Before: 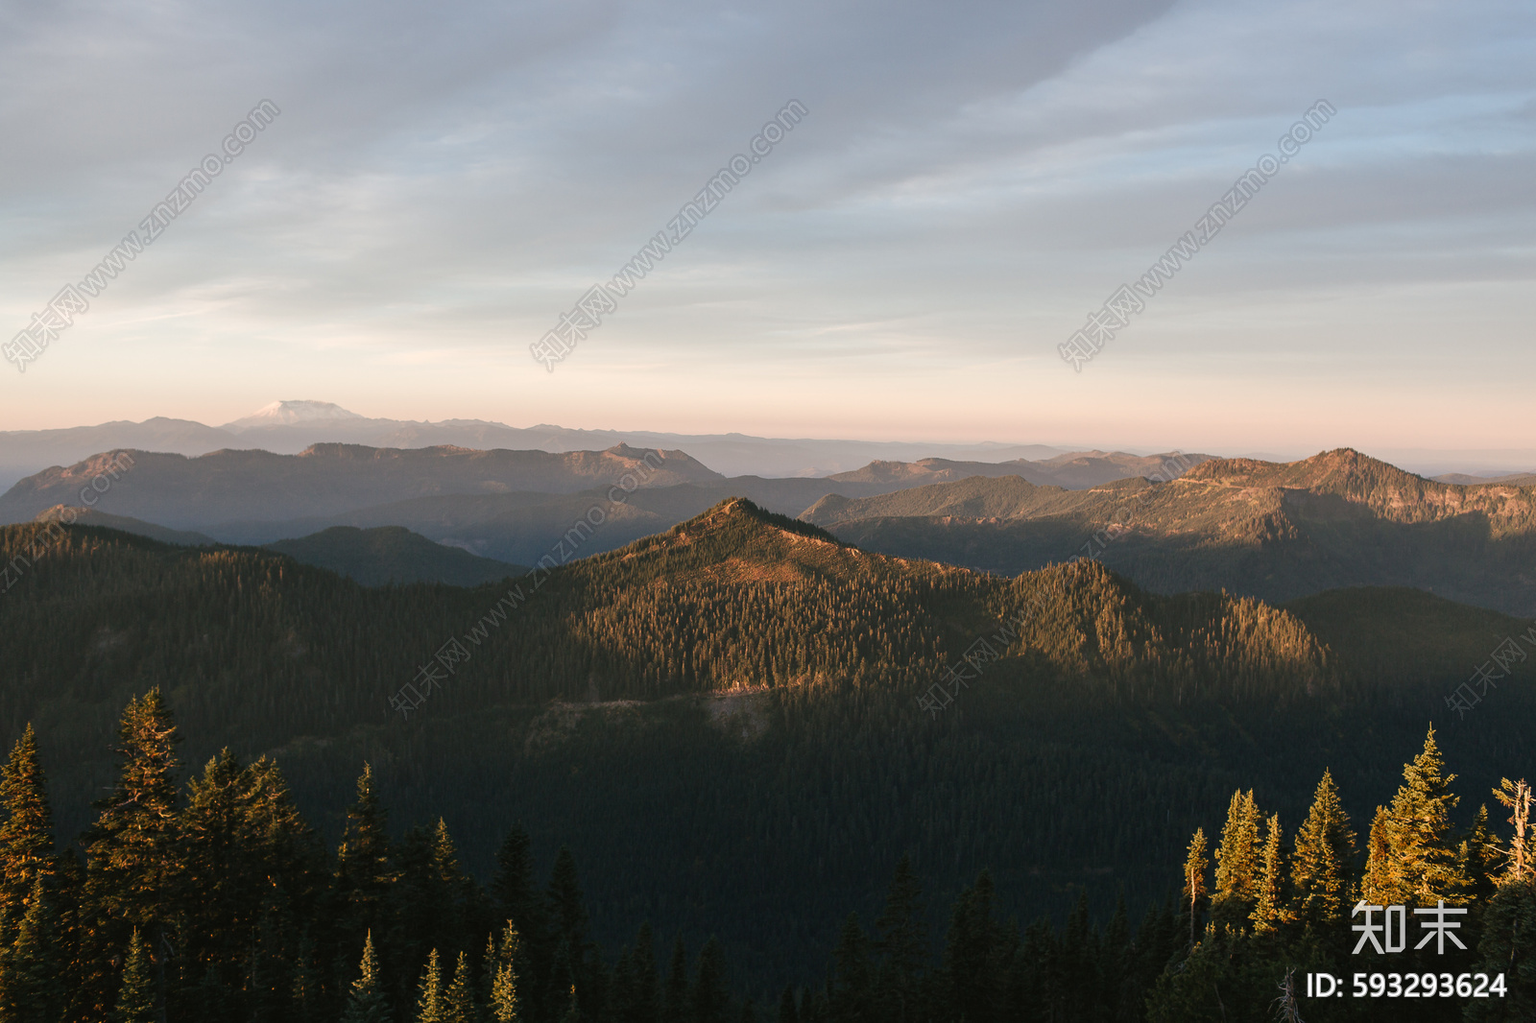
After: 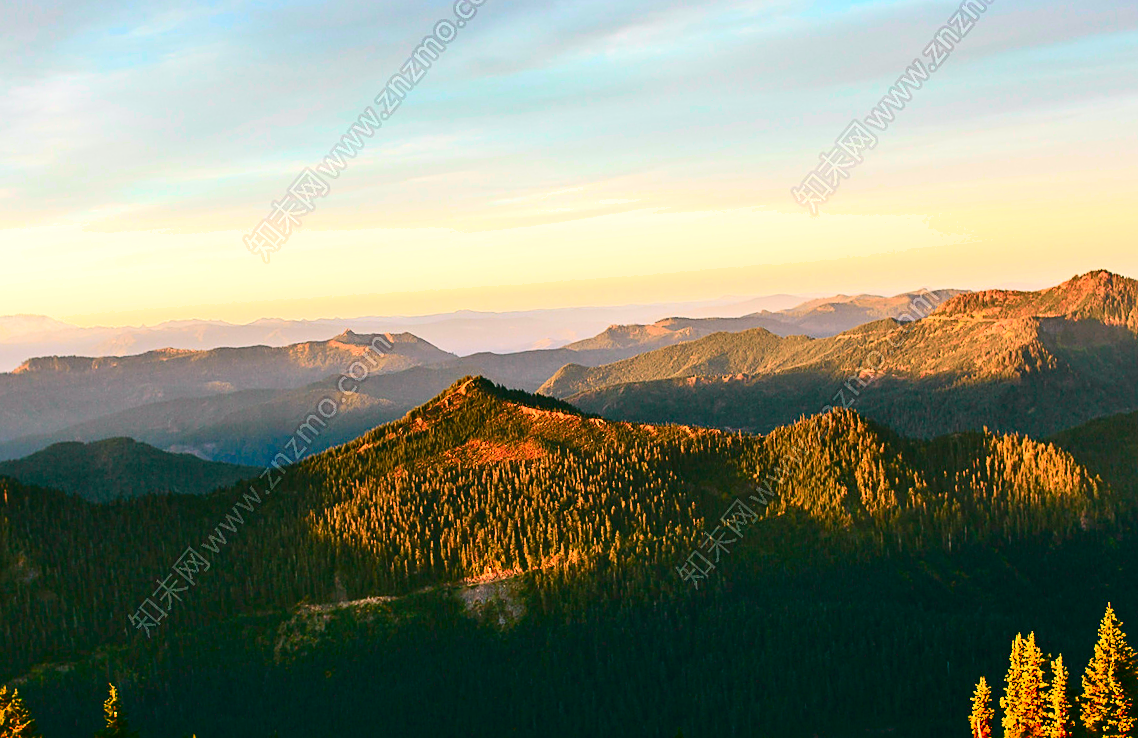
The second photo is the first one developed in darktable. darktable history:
color contrast: green-magenta contrast 1.2, blue-yellow contrast 1.2
exposure: exposure 0.6 EV, compensate highlight preservation false
contrast brightness saturation: contrast 0.12, brightness -0.12, saturation 0.2
rotate and perspective: rotation -5°, crop left 0.05, crop right 0.952, crop top 0.11, crop bottom 0.89
sharpen: on, module defaults
crop: left 16.768%, top 8.653%, right 8.362%, bottom 12.485%
tone curve: curves: ch0 [(0, 0.003) (0.044, 0.032) (0.12, 0.089) (0.19, 0.175) (0.271, 0.294) (0.457, 0.546) (0.588, 0.71) (0.701, 0.815) (0.86, 0.922) (1, 0.982)]; ch1 [(0, 0) (0.247, 0.215) (0.433, 0.382) (0.466, 0.426) (0.493, 0.481) (0.501, 0.5) (0.517, 0.524) (0.557, 0.582) (0.598, 0.651) (0.671, 0.735) (0.796, 0.85) (1, 1)]; ch2 [(0, 0) (0.249, 0.216) (0.357, 0.317) (0.448, 0.432) (0.478, 0.492) (0.498, 0.499) (0.517, 0.53) (0.537, 0.57) (0.569, 0.623) (0.61, 0.663) (0.706, 0.75) (0.808, 0.809) (0.991, 0.968)], color space Lab, independent channels, preserve colors none
shadows and highlights: soften with gaussian
